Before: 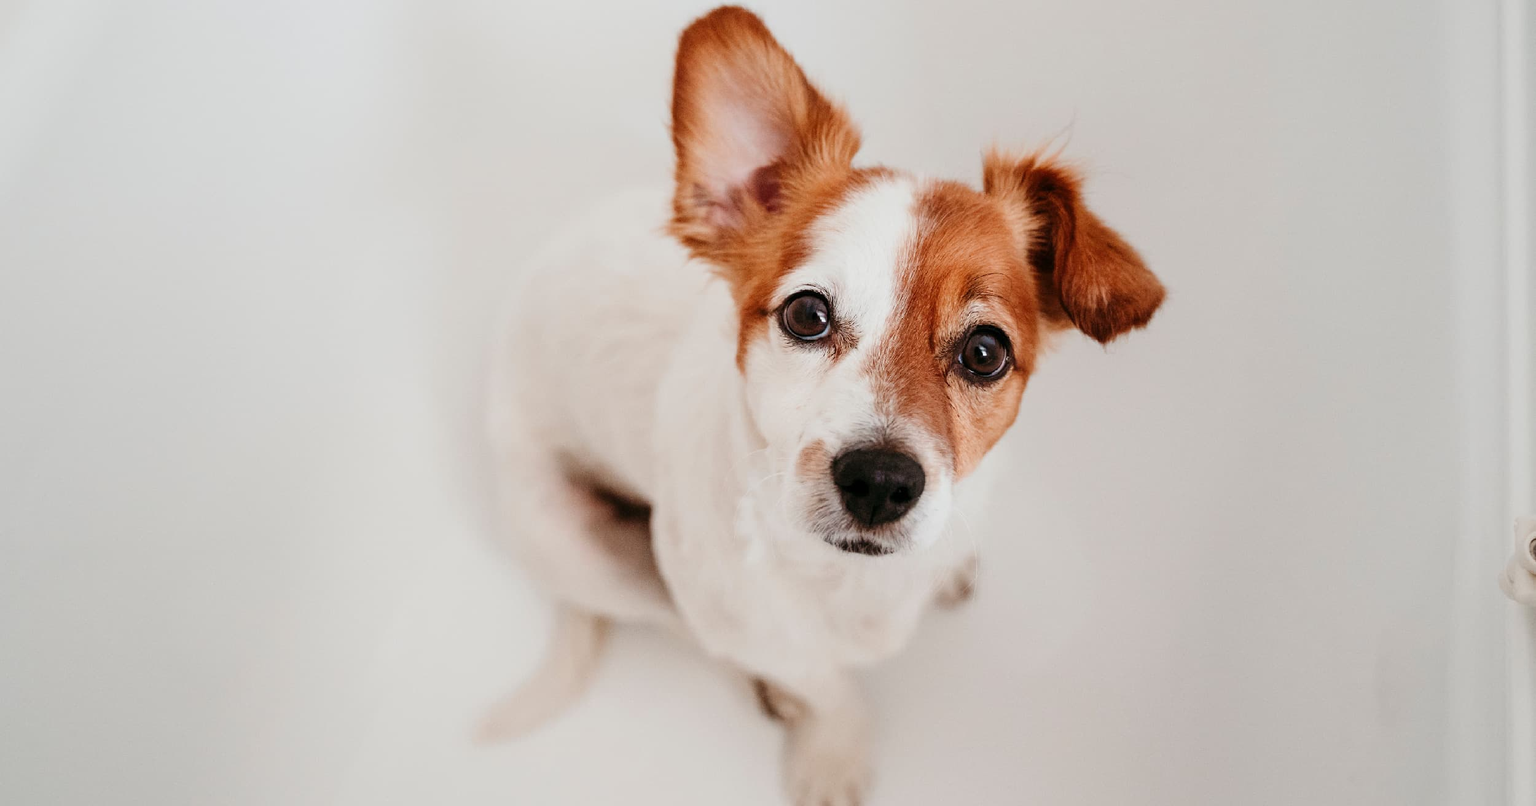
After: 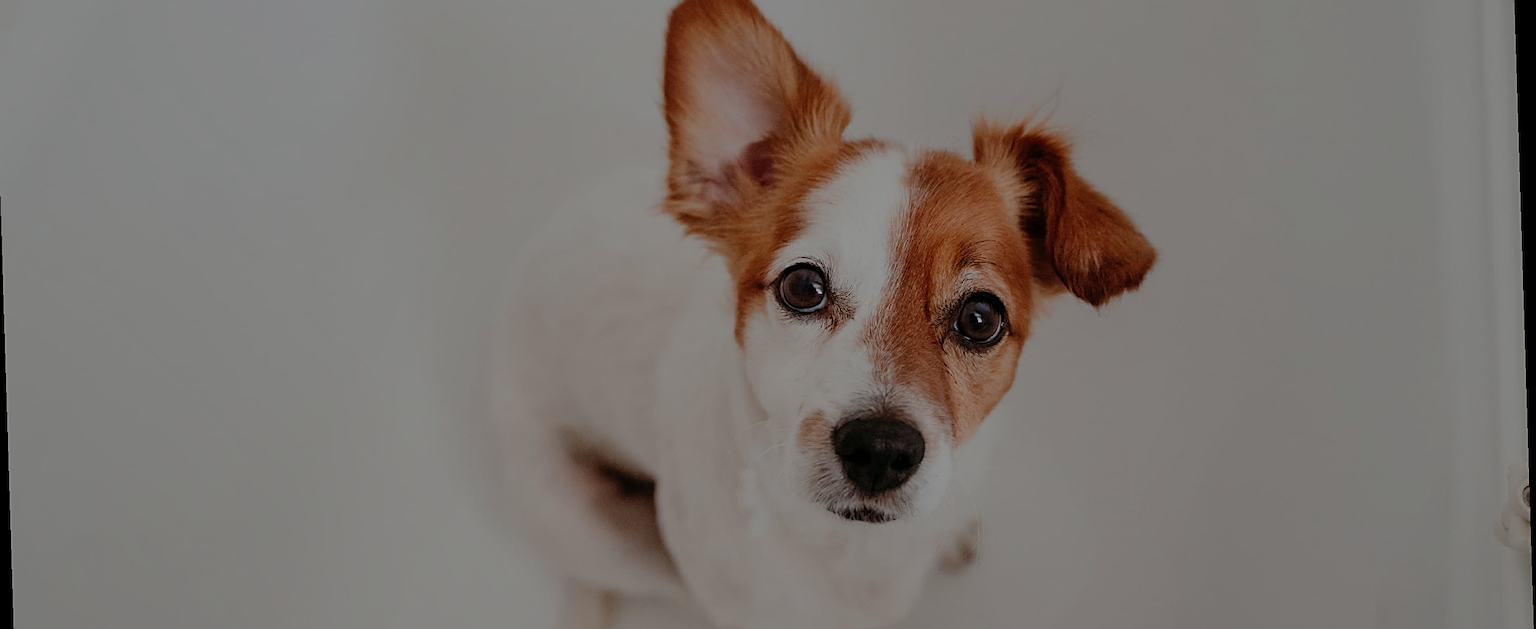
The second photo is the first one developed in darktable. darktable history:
shadows and highlights: shadows 38.43, highlights -74.54
exposure: exposure -1.468 EV, compensate highlight preservation false
sharpen: on, module defaults
crop: left 0.387%, top 5.469%, bottom 19.809%
rotate and perspective: rotation -1.77°, lens shift (horizontal) 0.004, automatic cropping off
